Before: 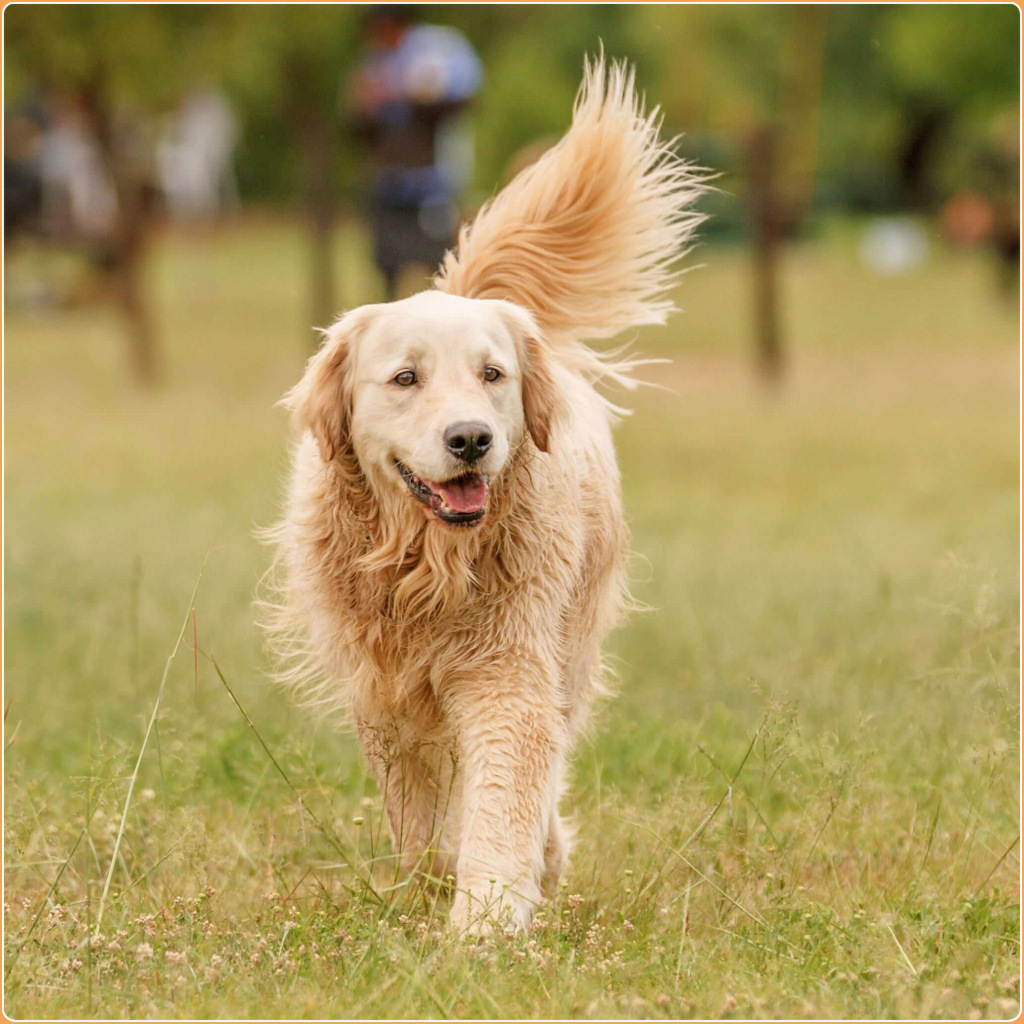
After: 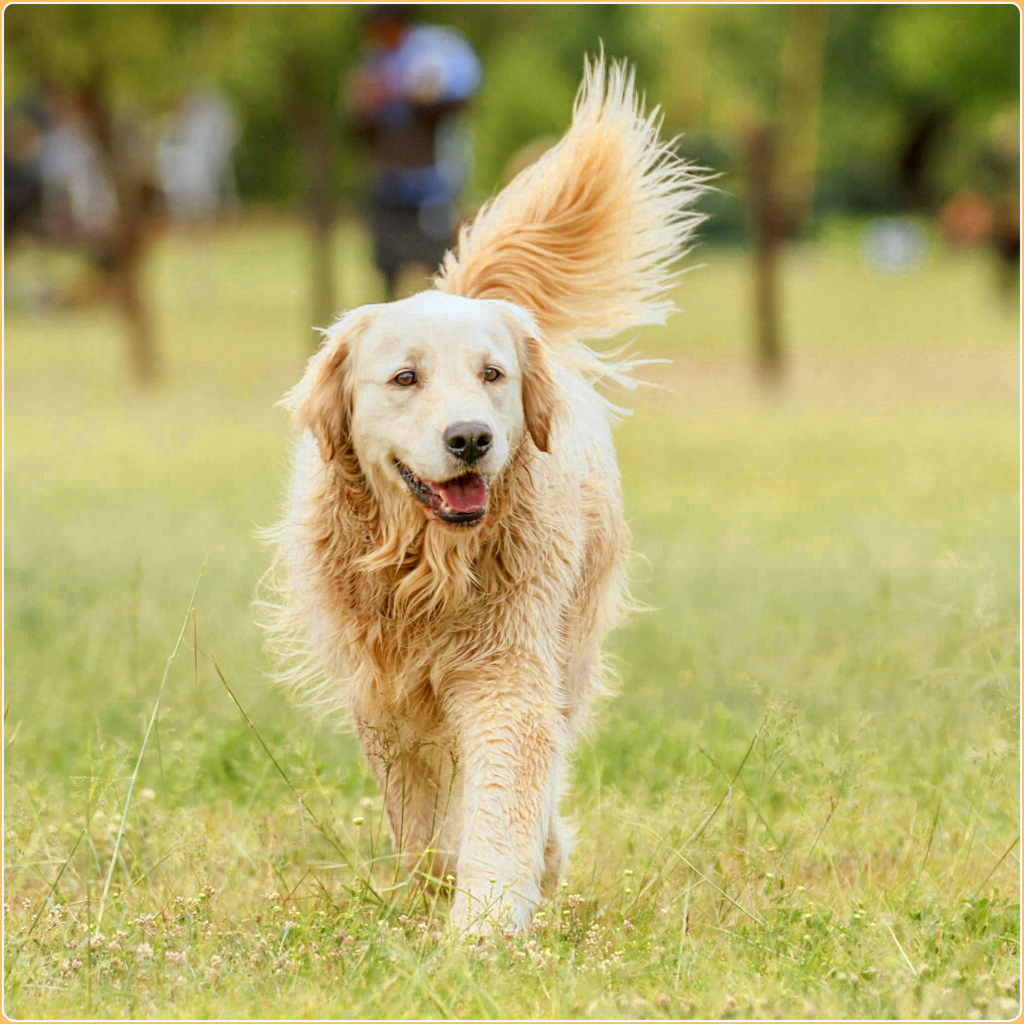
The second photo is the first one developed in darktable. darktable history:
color zones: curves: ch0 [(0.004, 0.305) (0.261, 0.623) (0.389, 0.399) (0.708, 0.571) (0.947, 0.34)]; ch1 [(0.025, 0.645) (0.229, 0.584) (0.326, 0.551) (0.484, 0.262) (0.757, 0.643)]
white balance: red 0.925, blue 1.046
exposure: black level correction 0.001, compensate highlight preservation false
